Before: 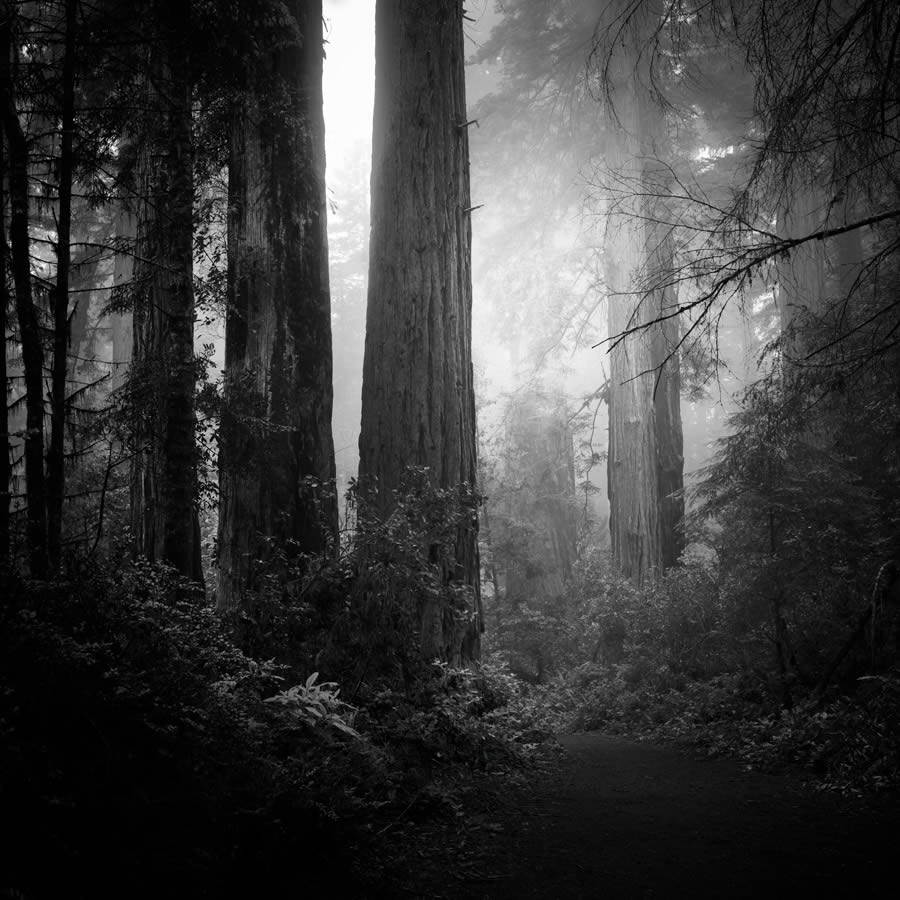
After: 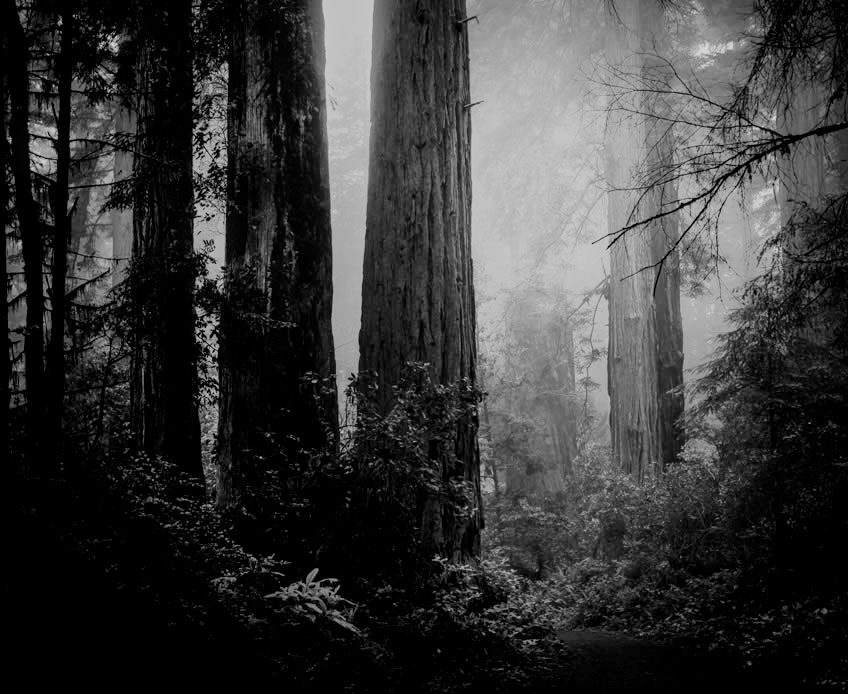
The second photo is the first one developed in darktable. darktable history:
color balance rgb: perceptual saturation grading › global saturation 20%, perceptual saturation grading › highlights -25%, perceptual saturation grading › shadows 25%, global vibrance 50%
crop and rotate: angle 0.03°, top 11.643%, right 5.651%, bottom 11.189%
local contrast: on, module defaults
filmic rgb: black relative exposure -6.15 EV, white relative exposure 6.96 EV, hardness 2.23, color science v6 (2022)
